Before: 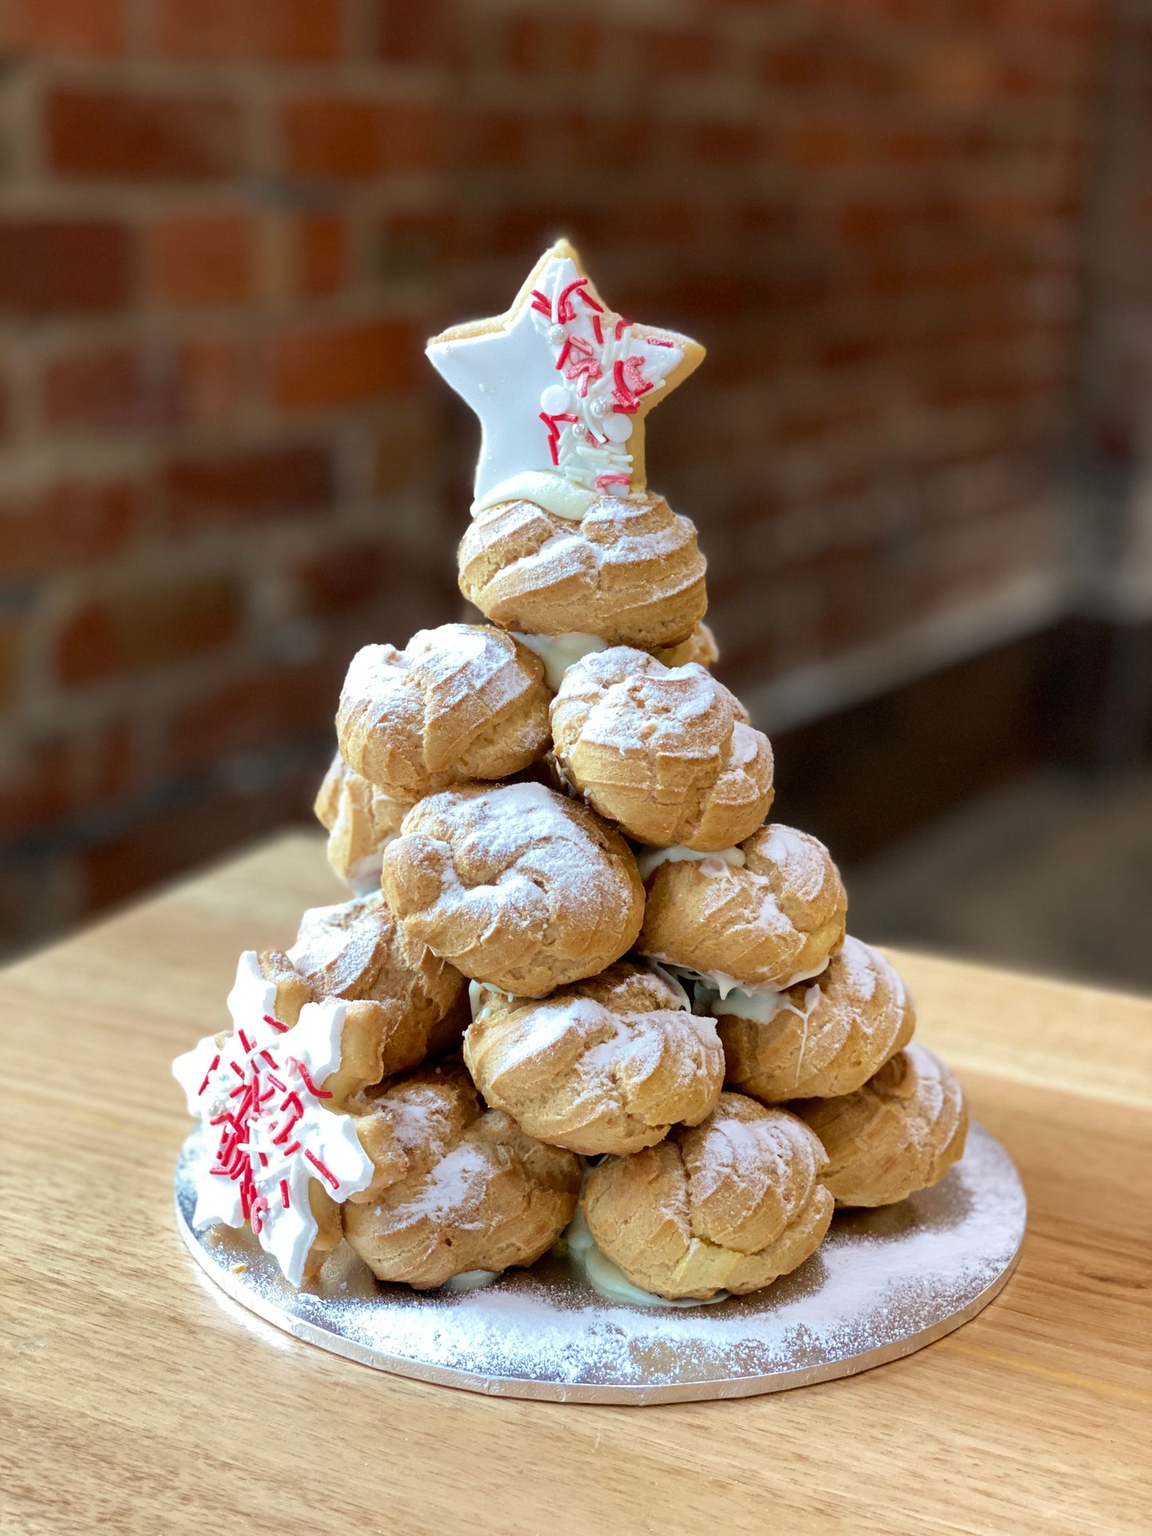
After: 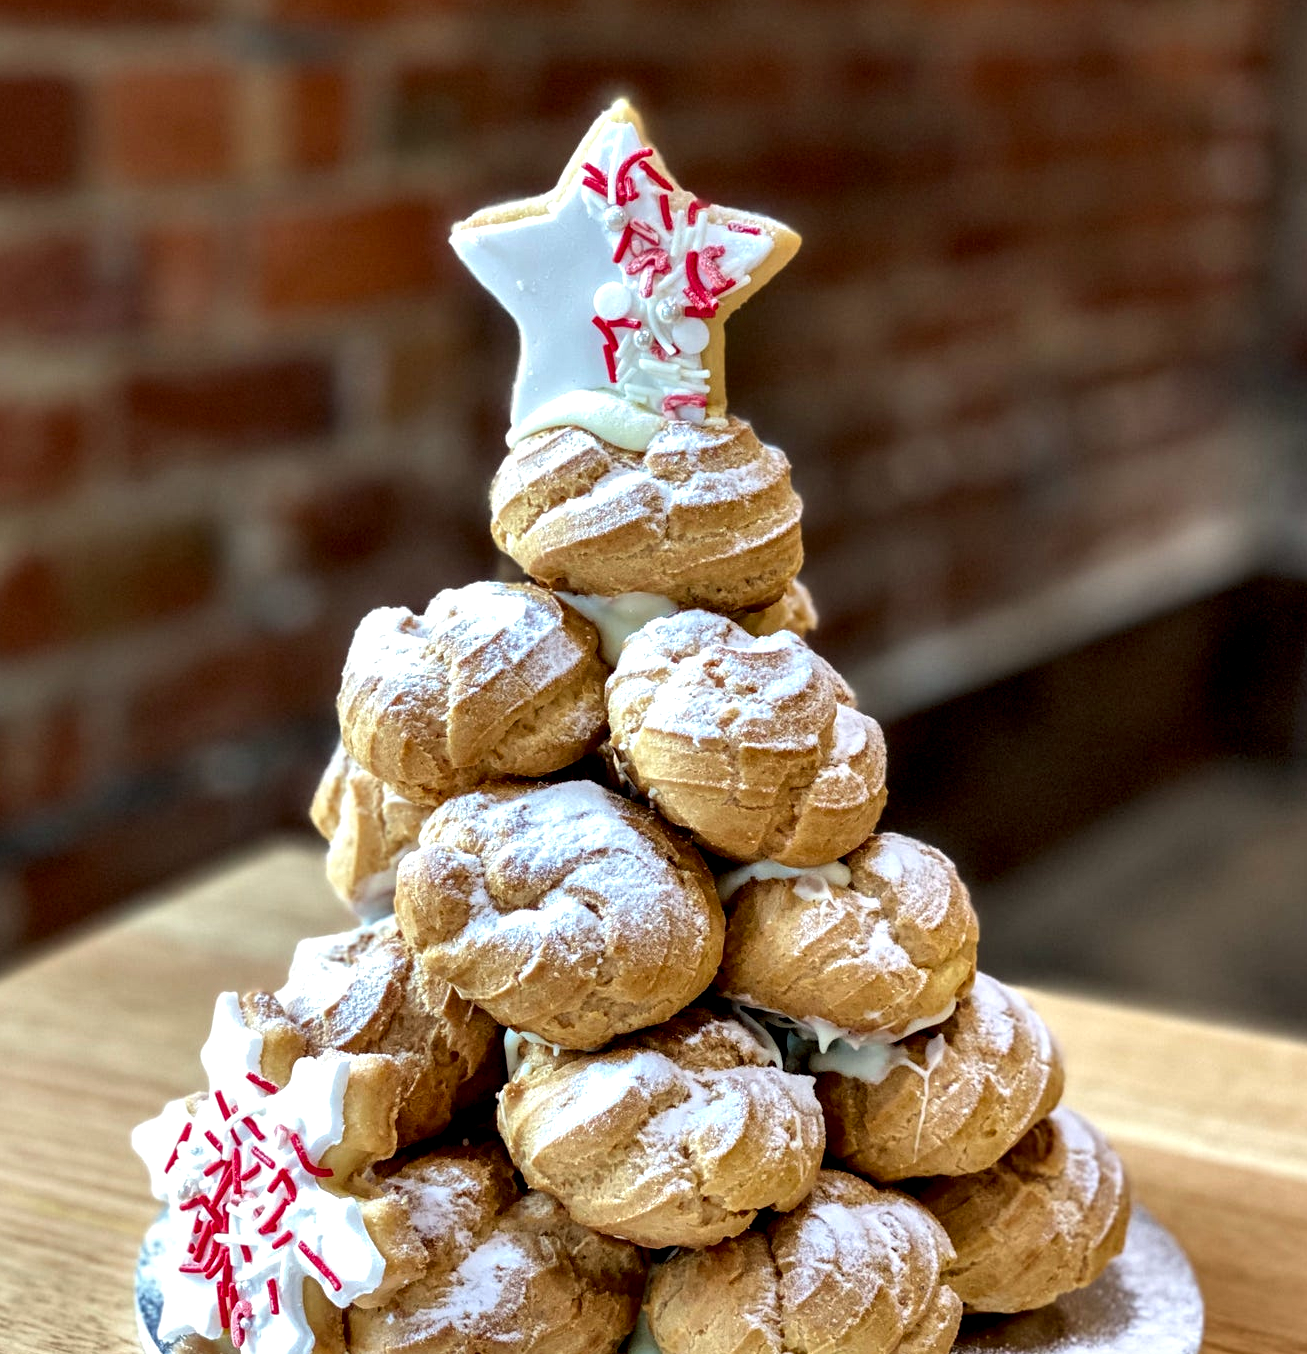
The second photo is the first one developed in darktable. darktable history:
contrast equalizer: octaves 7, y [[0.627 ×6], [0.563 ×6], [0 ×6], [0 ×6], [0 ×6]], mix 0.595
crop: left 5.877%, top 10.454%, right 3.654%, bottom 19.241%
local contrast: detail 130%
